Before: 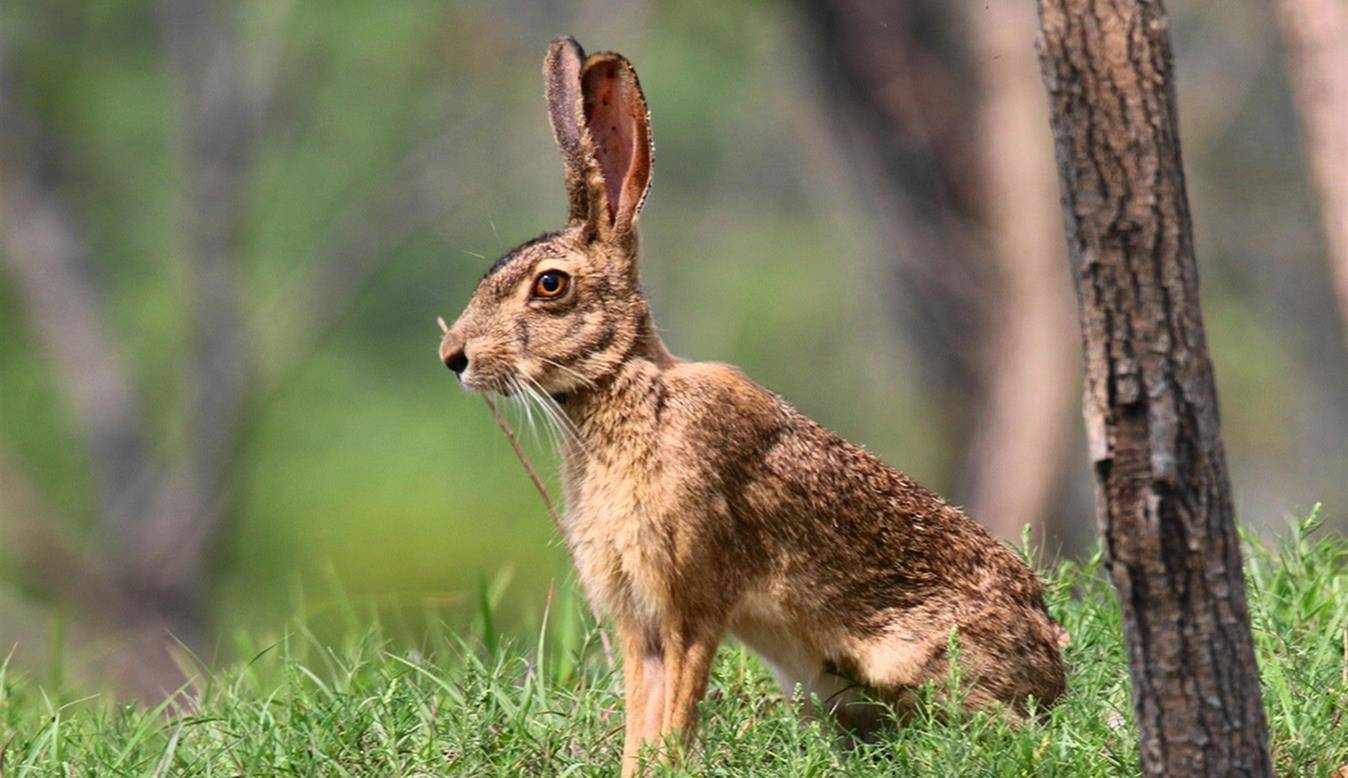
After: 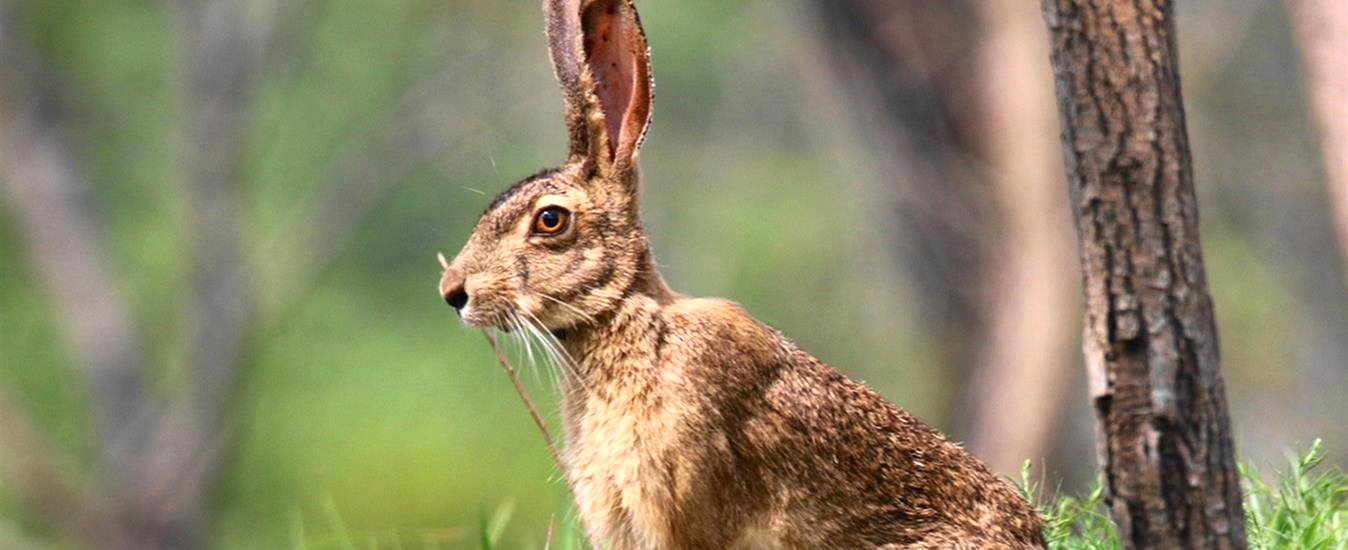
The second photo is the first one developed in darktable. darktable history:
crop and rotate: top 8.293%, bottom 20.996%
exposure: exposure 0.367 EV, compensate highlight preservation false
